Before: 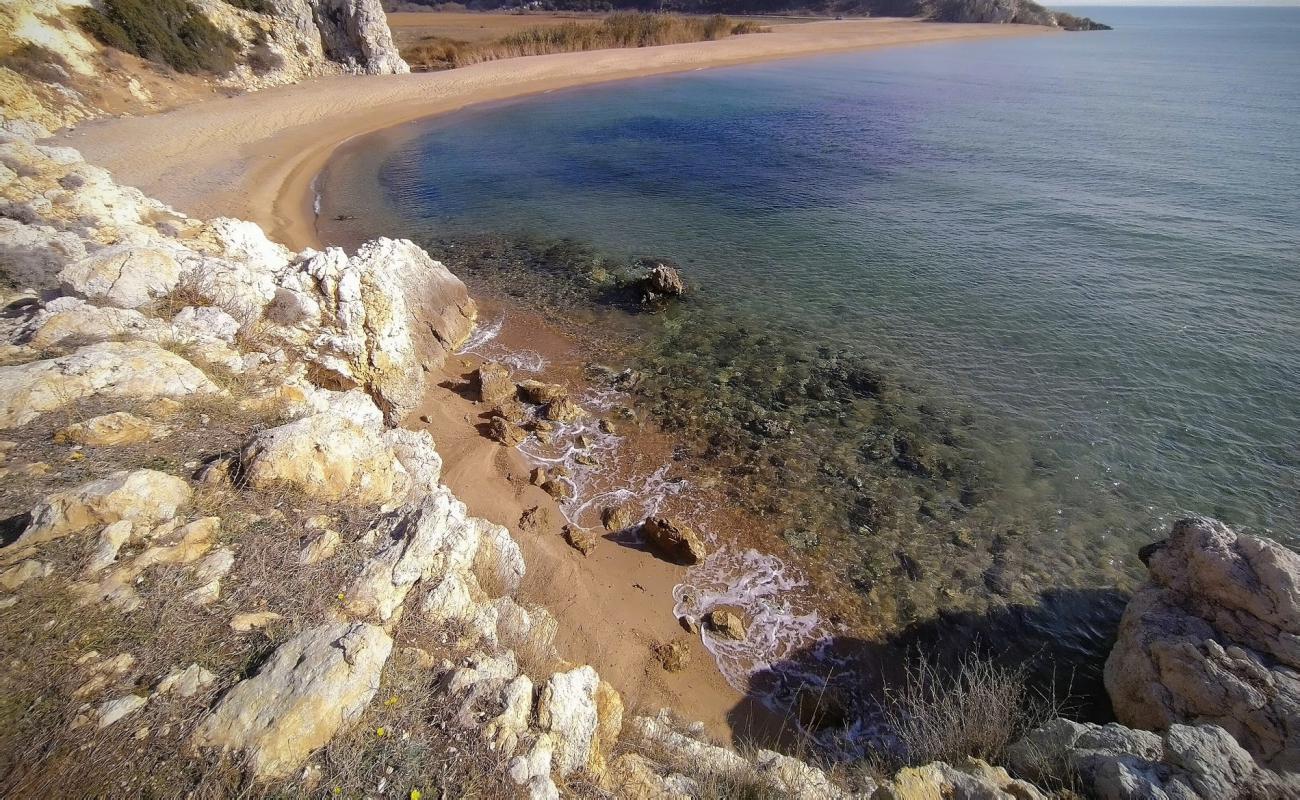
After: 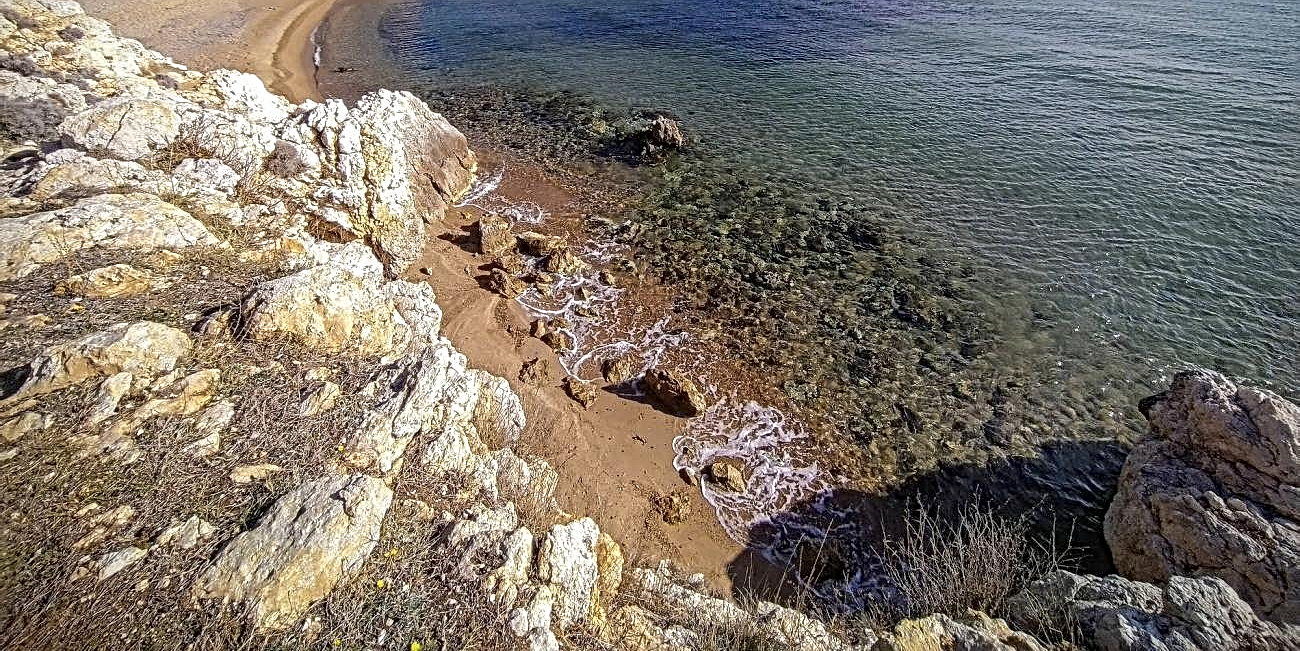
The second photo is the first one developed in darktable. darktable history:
crop and rotate: top 18.507%
local contrast: mode bilateral grid, contrast 20, coarseness 3, detail 300%, midtone range 0.2
